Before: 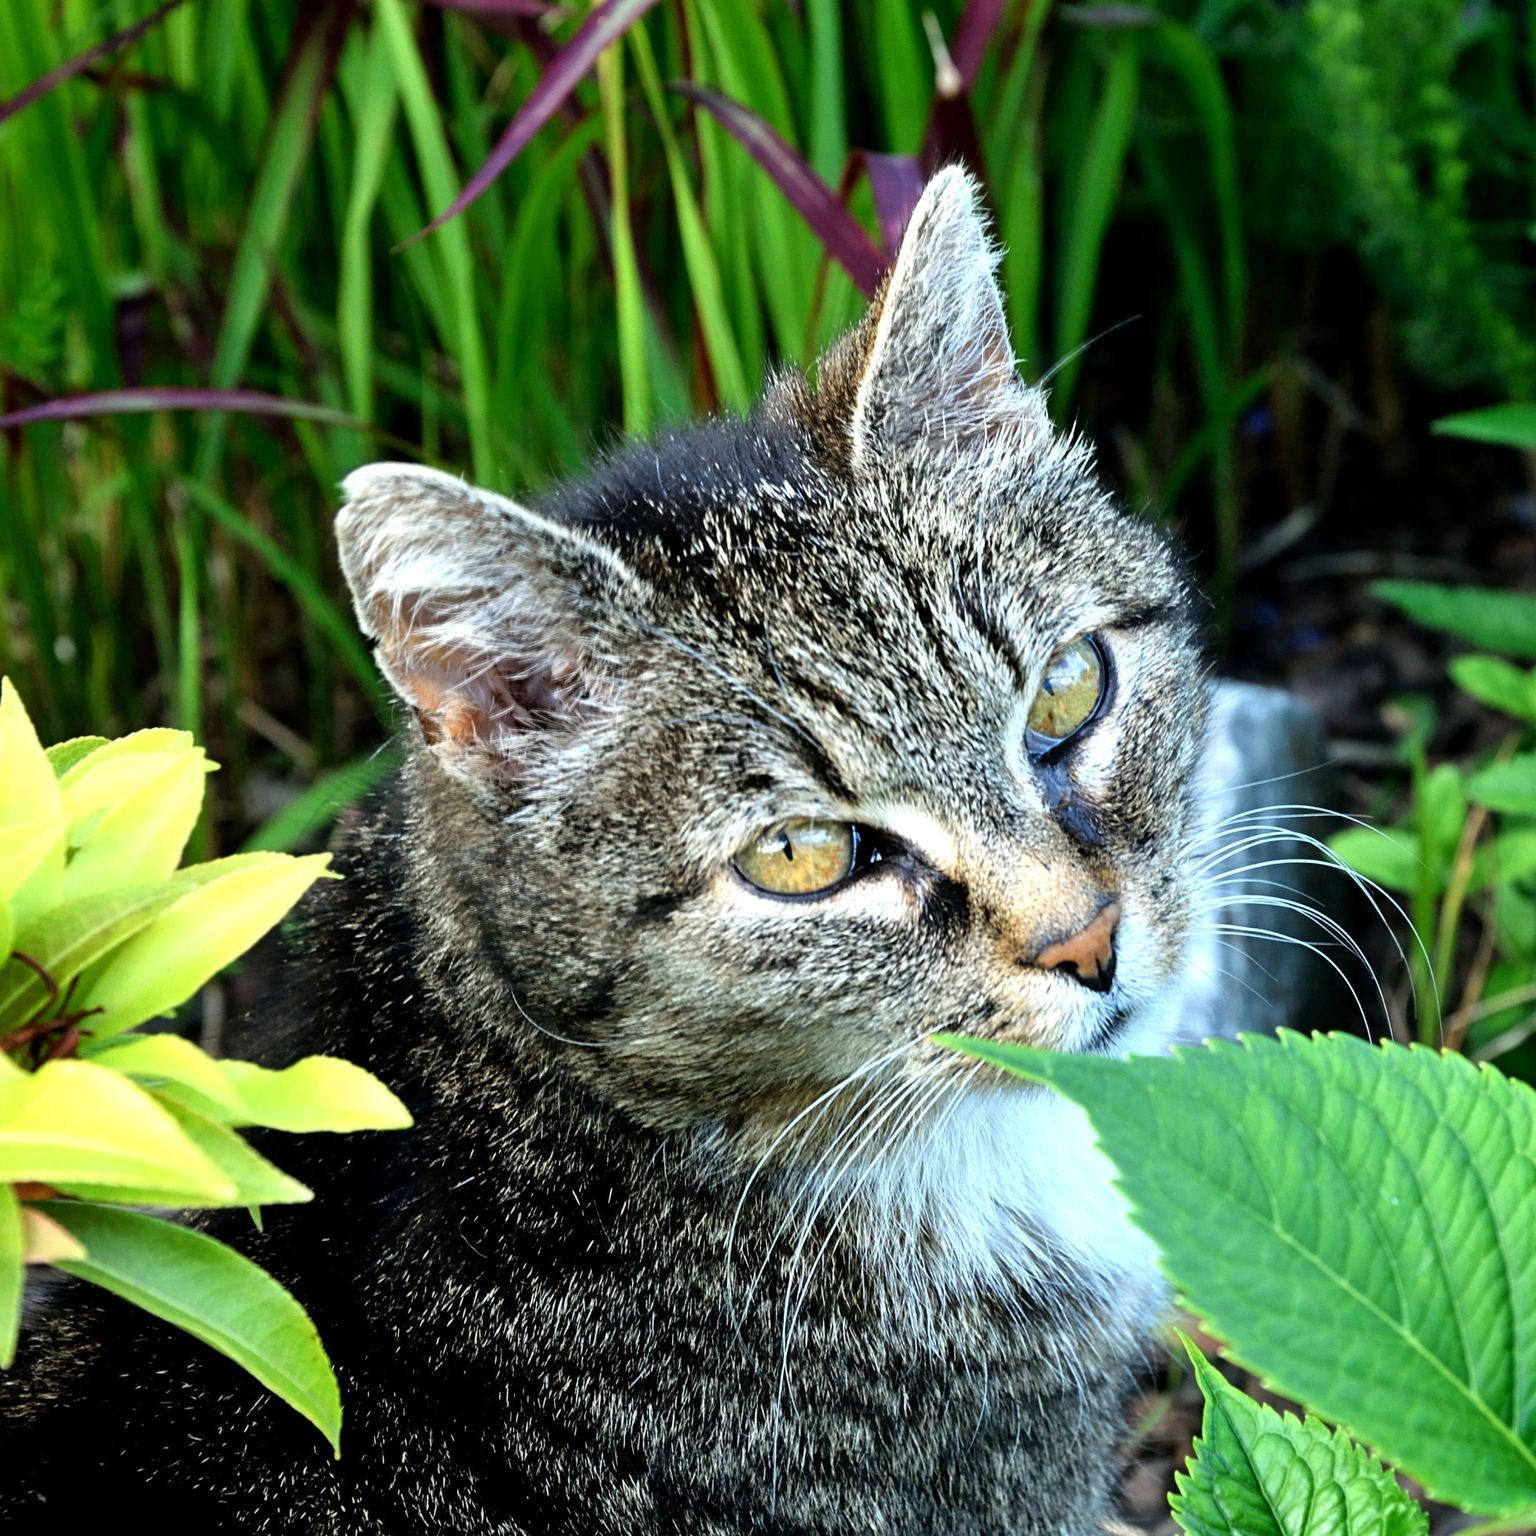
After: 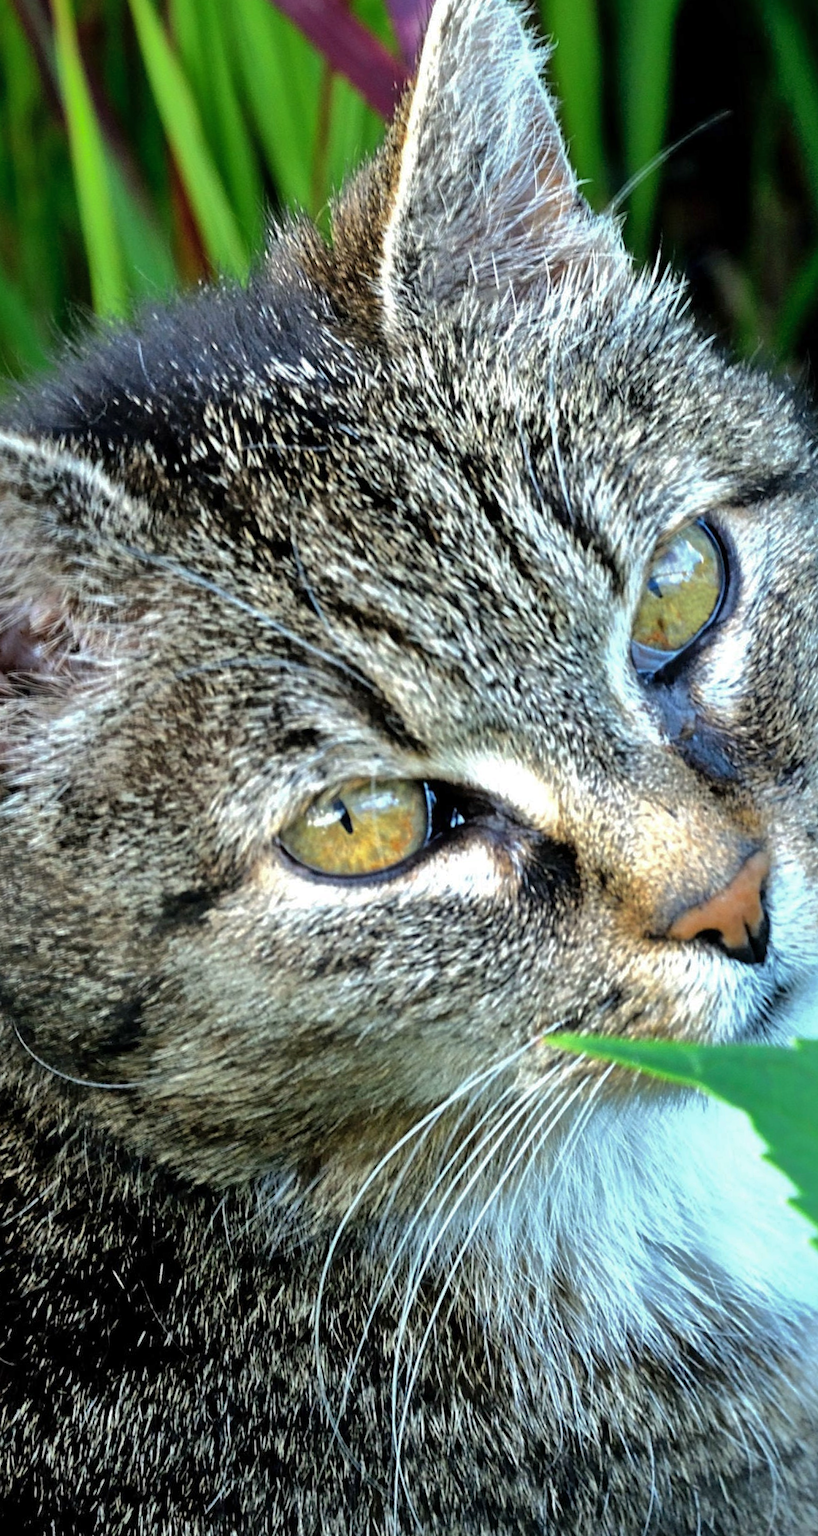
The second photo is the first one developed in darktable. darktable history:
crop: left 33.452%, top 6.025%, right 23.155%
shadows and highlights: shadows 40, highlights -60
rotate and perspective: rotation -5°, crop left 0.05, crop right 0.952, crop top 0.11, crop bottom 0.89
